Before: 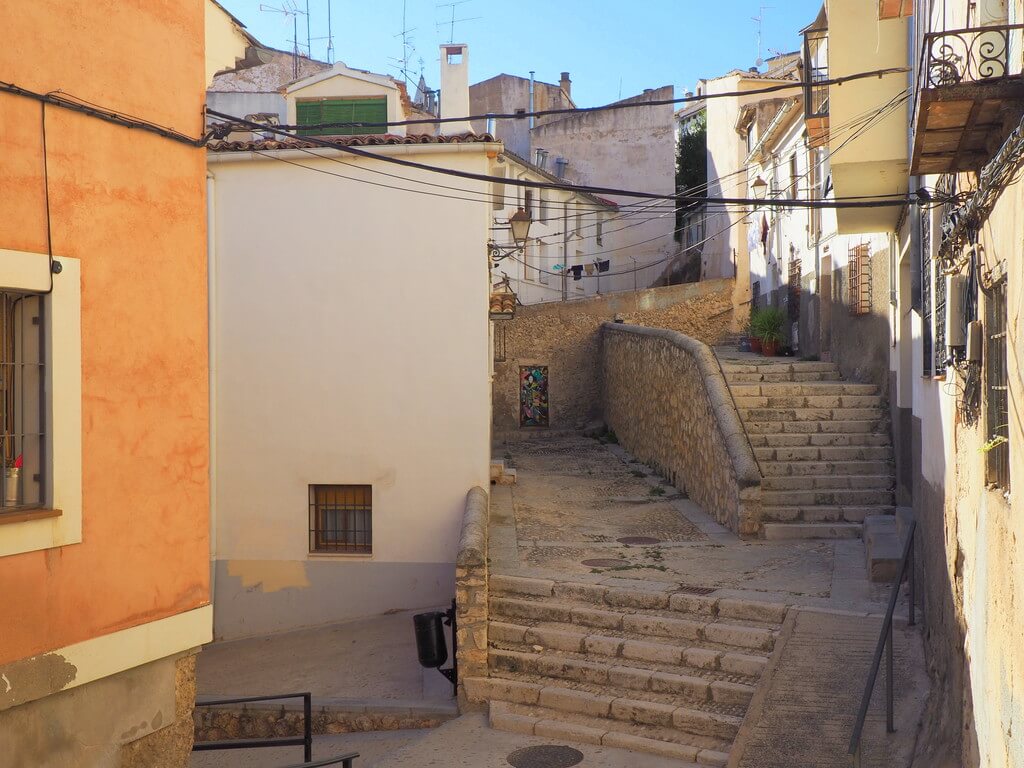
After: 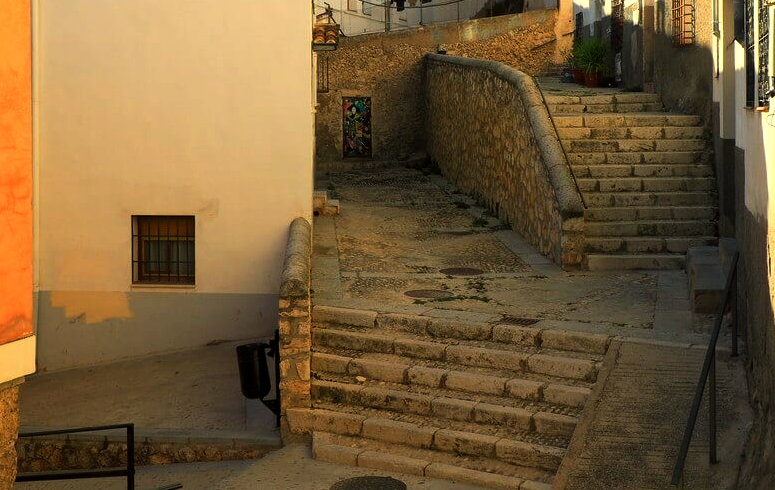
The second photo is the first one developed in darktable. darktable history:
color balance: mode lift, gamma, gain (sRGB), lift [1.014, 0.966, 0.918, 0.87], gamma [0.86, 0.734, 0.918, 0.976], gain [1.063, 1.13, 1.063, 0.86]
crop and rotate: left 17.299%, top 35.115%, right 7.015%, bottom 1.024%
